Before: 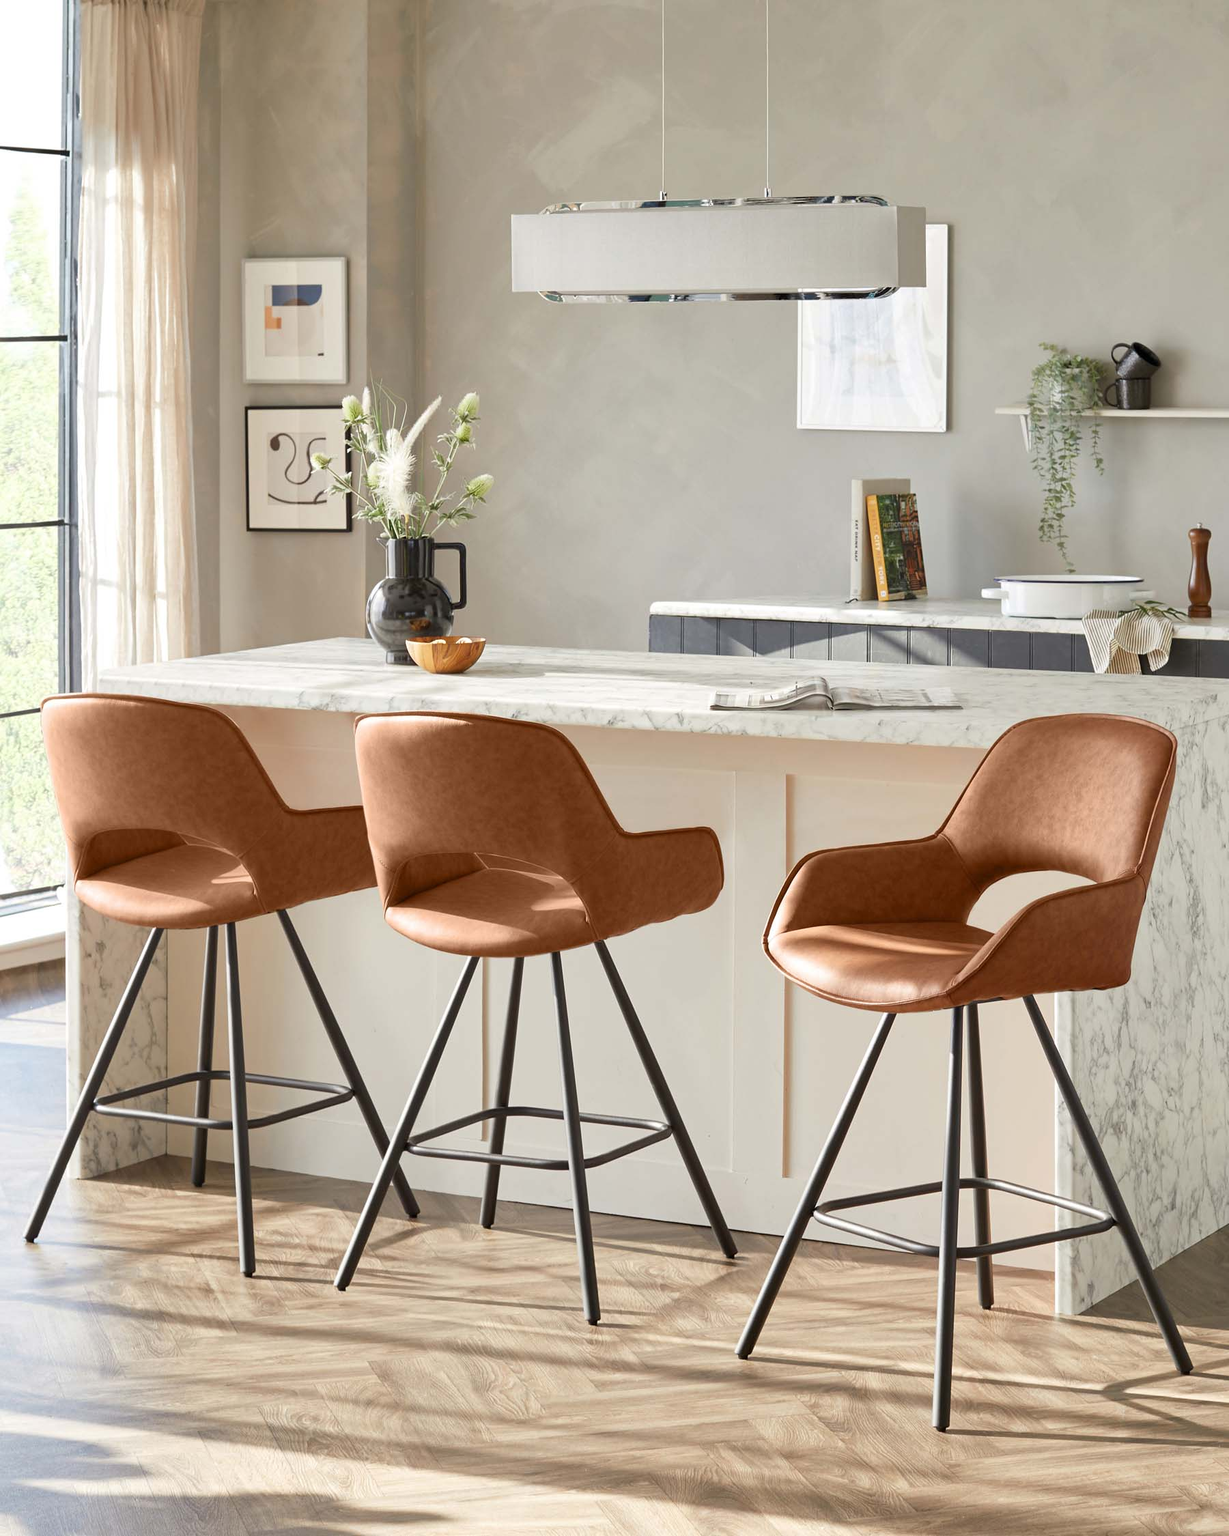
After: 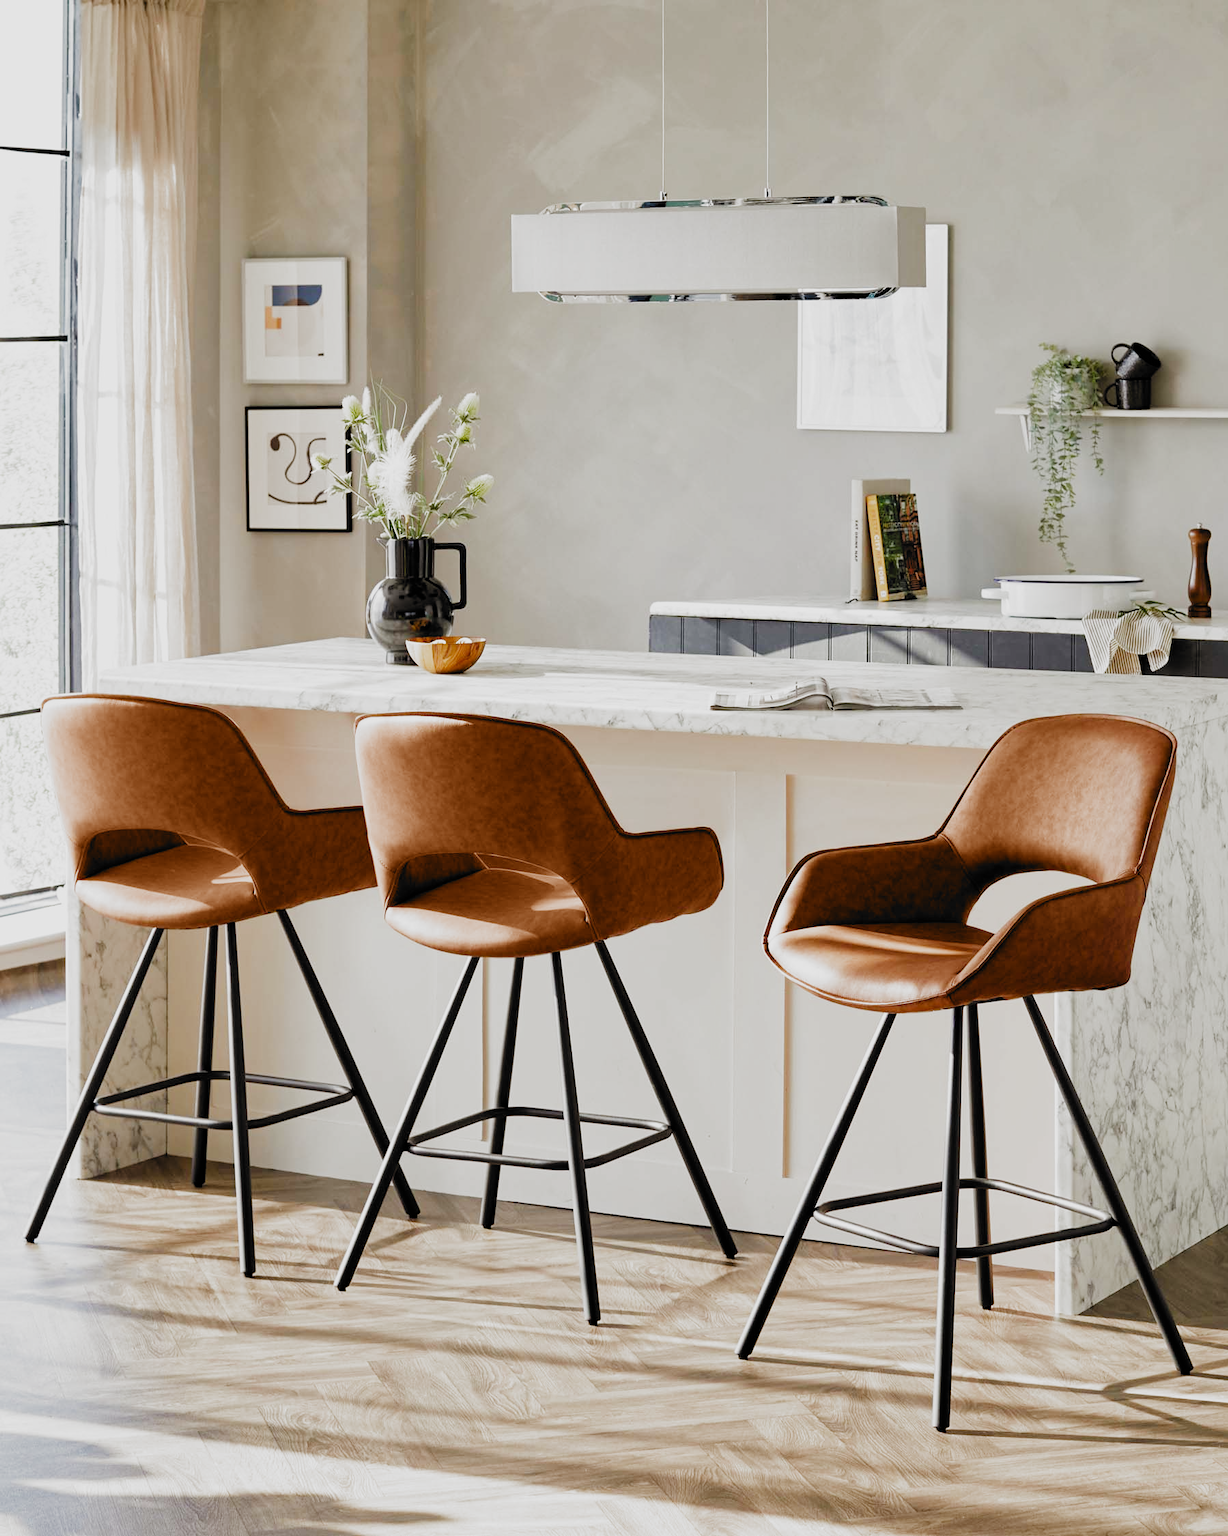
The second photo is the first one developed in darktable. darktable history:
filmic rgb: black relative exposure -5.08 EV, white relative exposure 3.98 EV, hardness 2.89, contrast 1.298, highlights saturation mix -28.72%, add noise in highlights 0, preserve chrominance no, color science v3 (2019), use custom middle-gray values true, iterations of high-quality reconstruction 0, contrast in highlights soft
